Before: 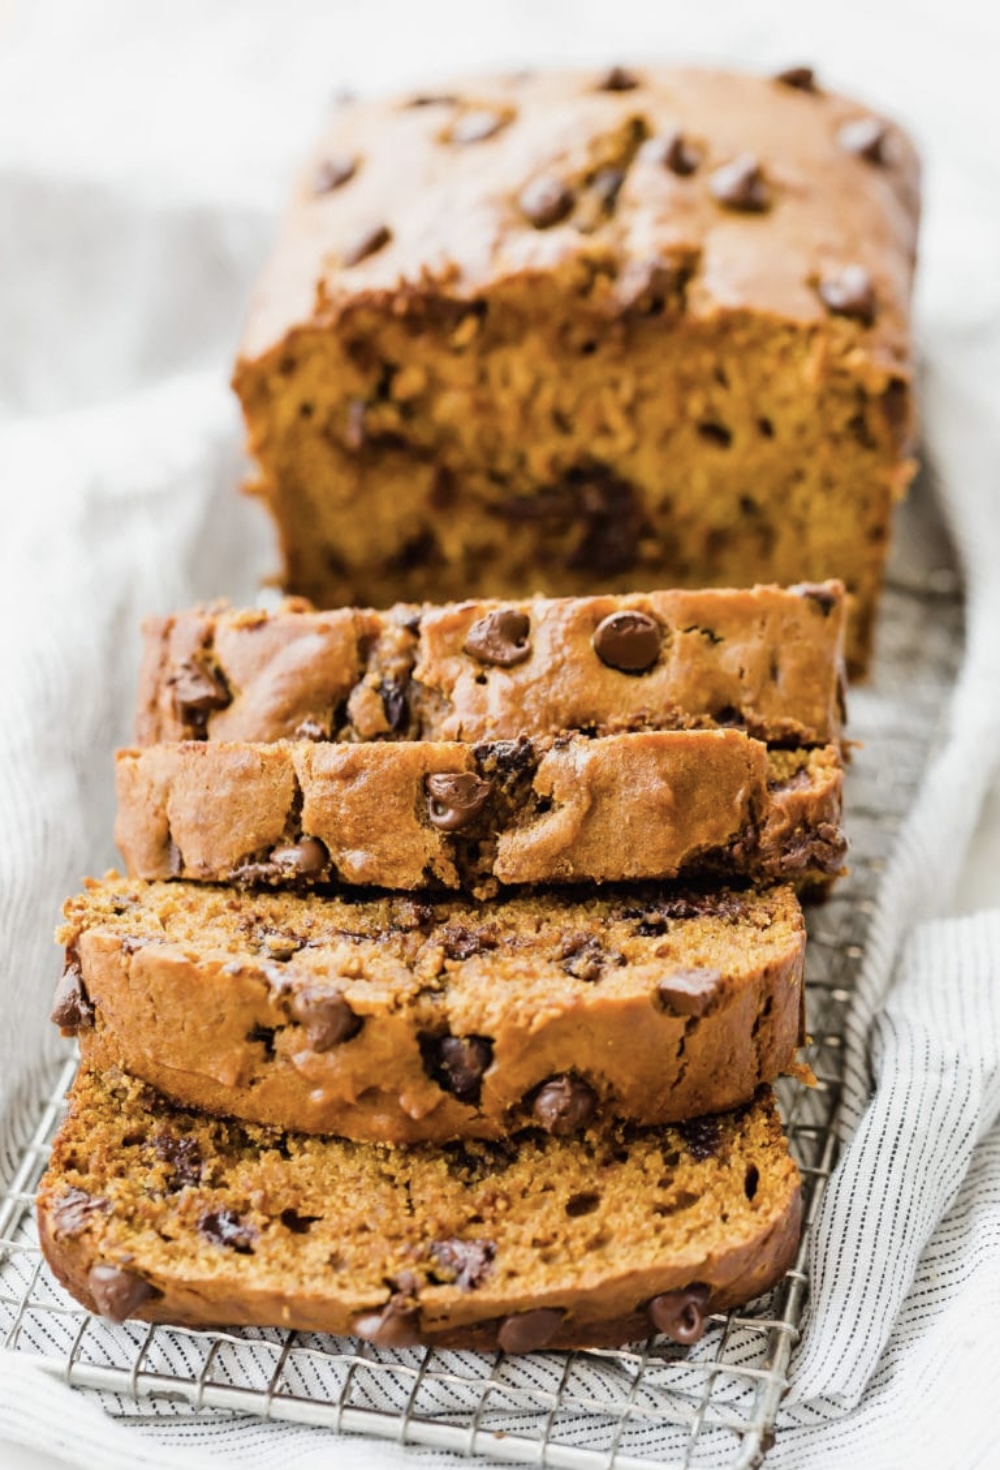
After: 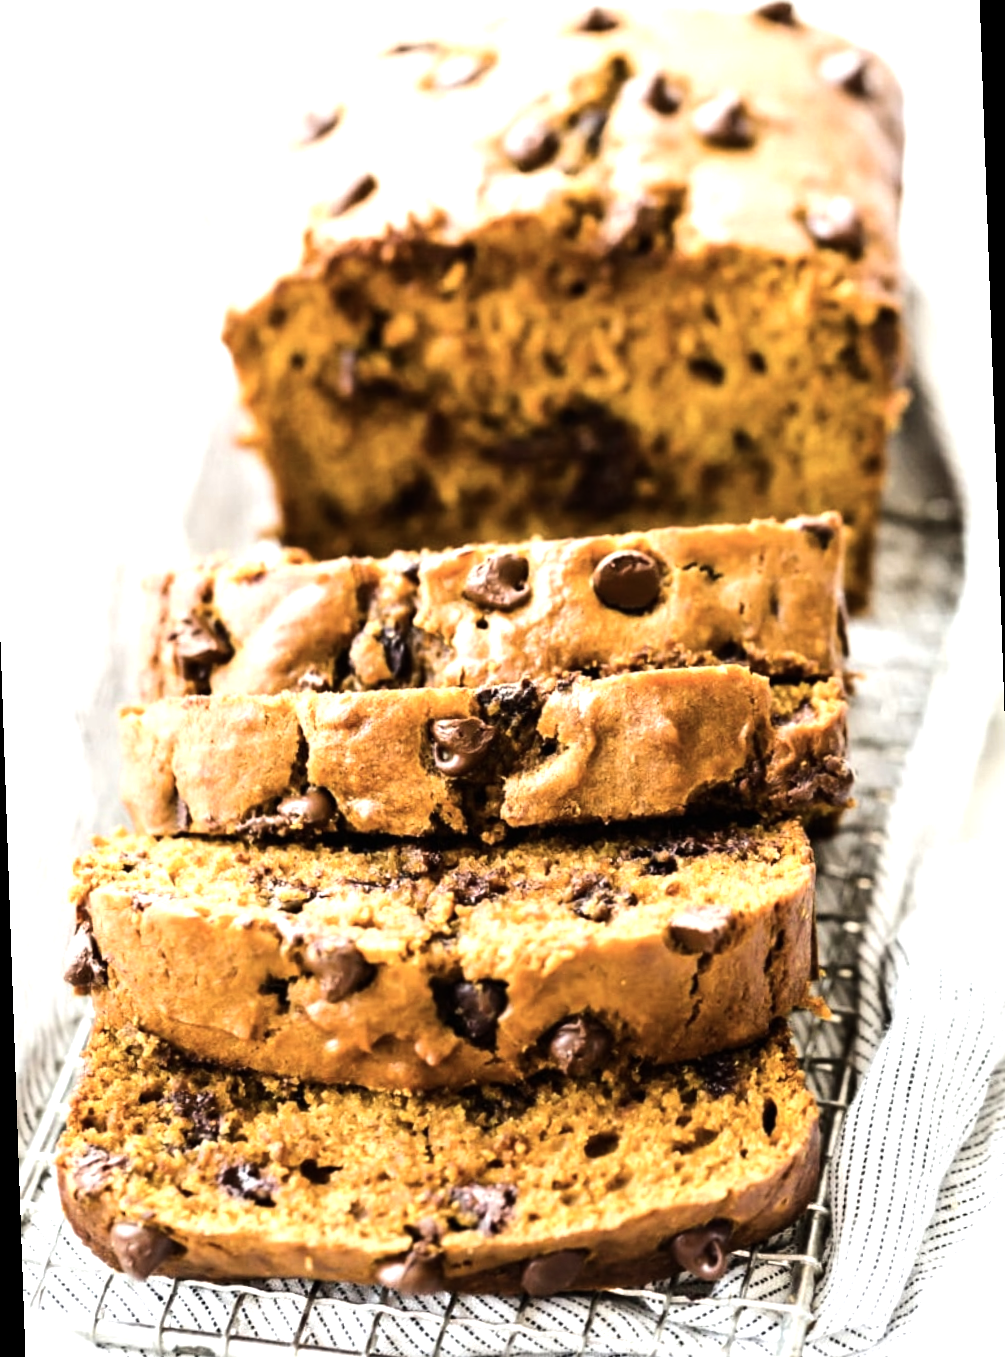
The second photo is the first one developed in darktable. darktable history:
rotate and perspective: rotation -2°, crop left 0.022, crop right 0.978, crop top 0.049, crop bottom 0.951
tone equalizer: -8 EV -1.08 EV, -7 EV -1.01 EV, -6 EV -0.867 EV, -5 EV -0.578 EV, -3 EV 0.578 EV, -2 EV 0.867 EV, -1 EV 1.01 EV, +0 EV 1.08 EV, edges refinement/feathering 500, mask exposure compensation -1.57 EV, preserve details no
